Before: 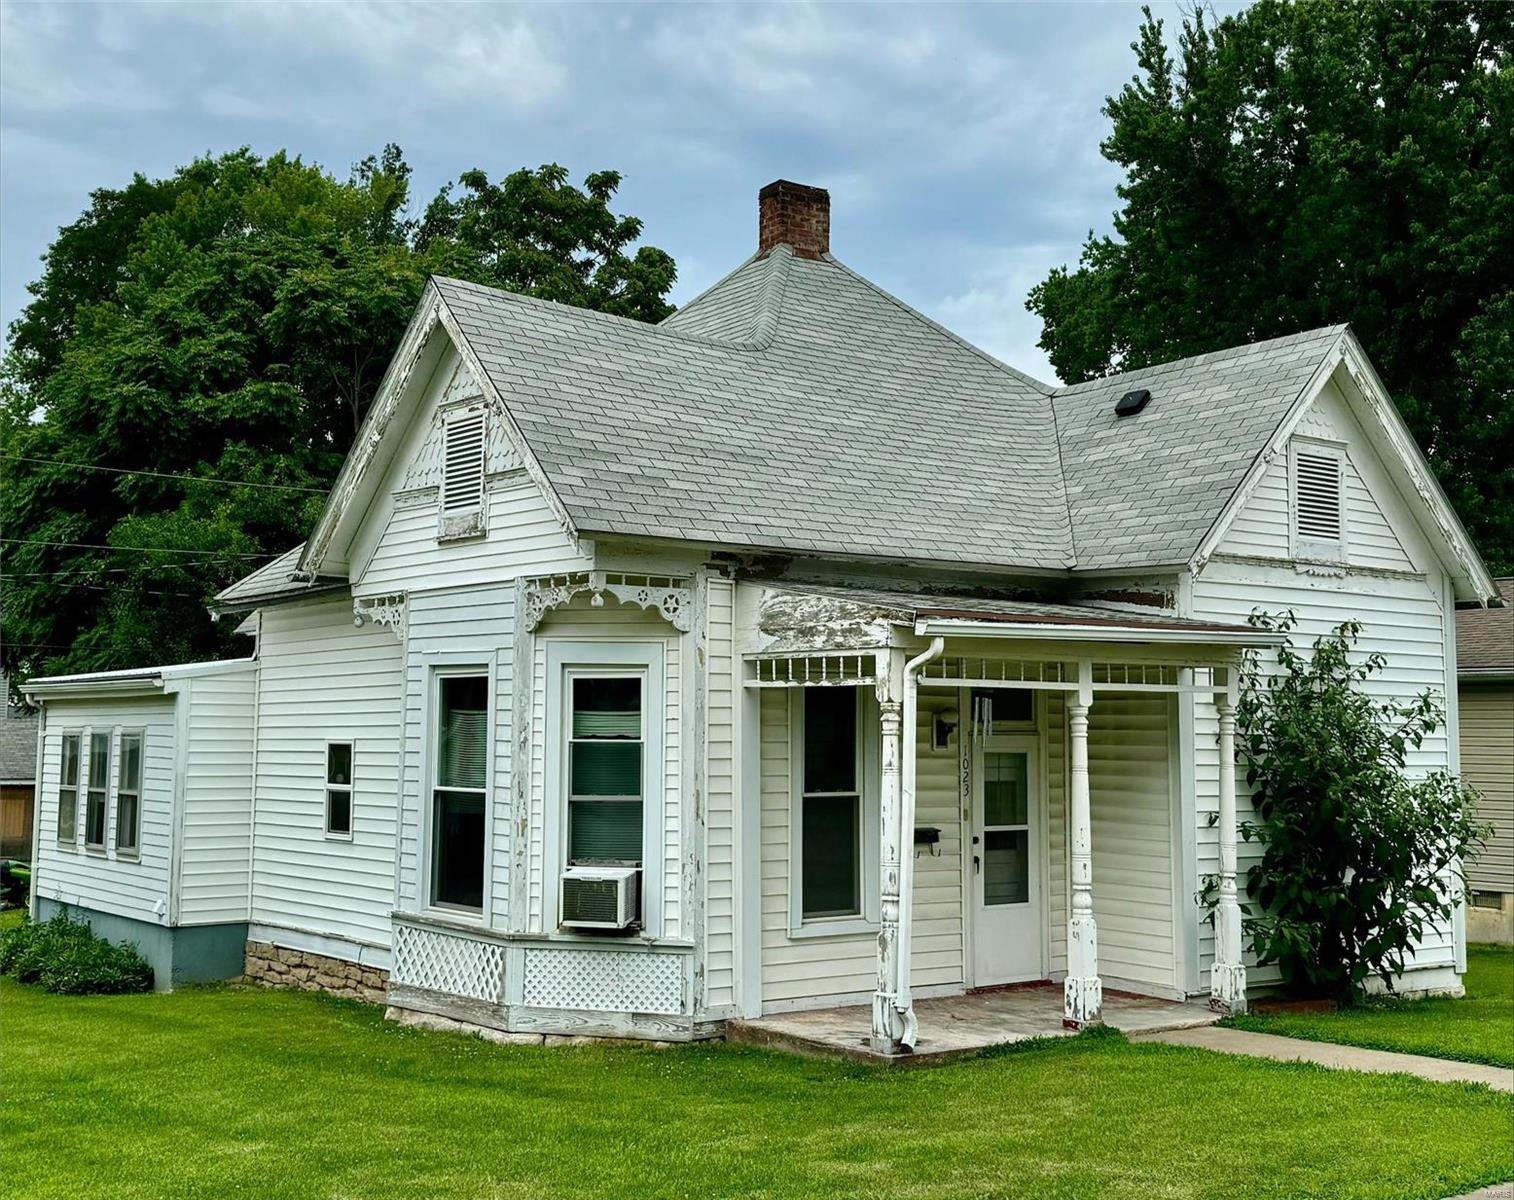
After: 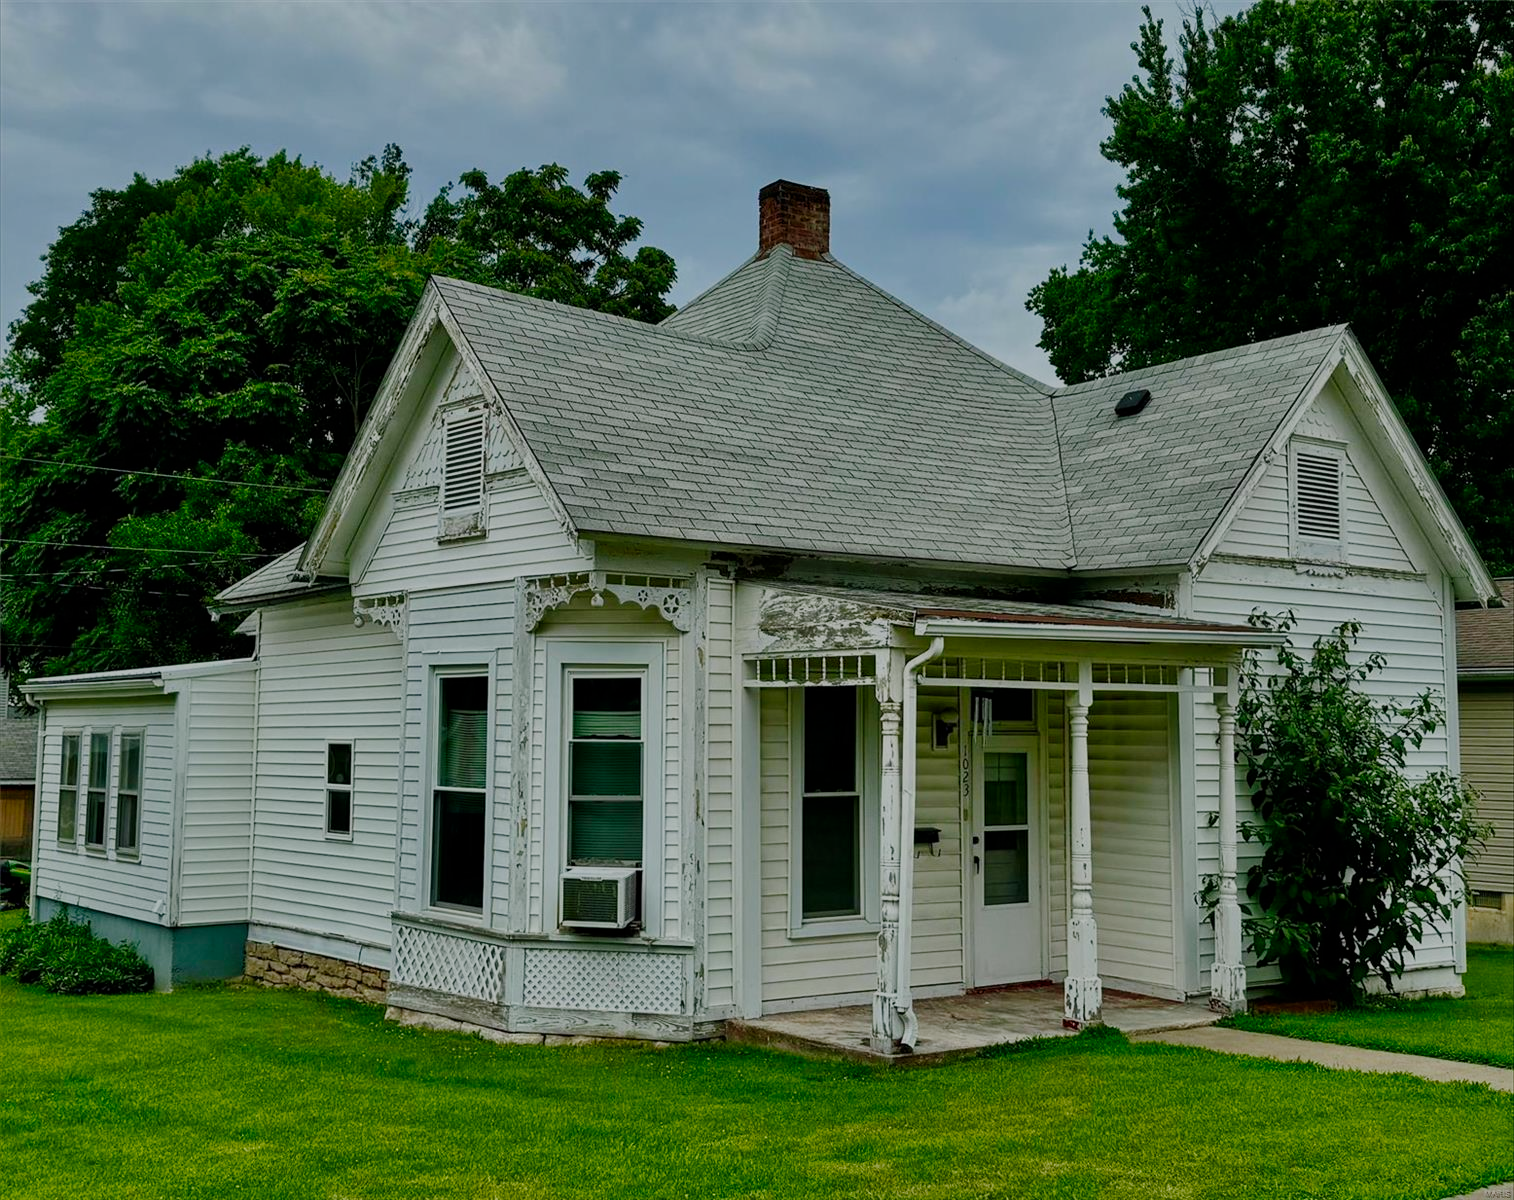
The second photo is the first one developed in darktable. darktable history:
tone curve: curves: ch0 [(0, 0) (0.049, 0.01) (0.154, 0.081) (0.491, 0.519) (0.748, 0.765) (1, 0.919)]; ch1 [(0, 0) (0.172, 0.123) (0.317, 0.272) (0.401, 0.422) (0.499, 0.497) (0.531, 0.54) (0.615, 0.603) (0.741, 0.783) (1, 1)]; ch2 [(0, 0) (0.411, 0.424) (0.483, 0.478) (0.544, 0.56) (0.686, 0.638) (1, 1)], preserve colors none
color balance rgb: perceptual saturation grading › global saturation 19.385%, global vibrance -16.939%, contrast -5.695%
tone equalizer: -8 EV -0.017 EV, -7 EV 0.041 EV, -6 EV -0.006 EV, -5 EV 0.009 EV, -4 EV -0.037 EV, -3 EV -0.231 EV, -2 EV -0.647 EV, -1 EV -0.981 EV, +0 EV -0.999 EV
